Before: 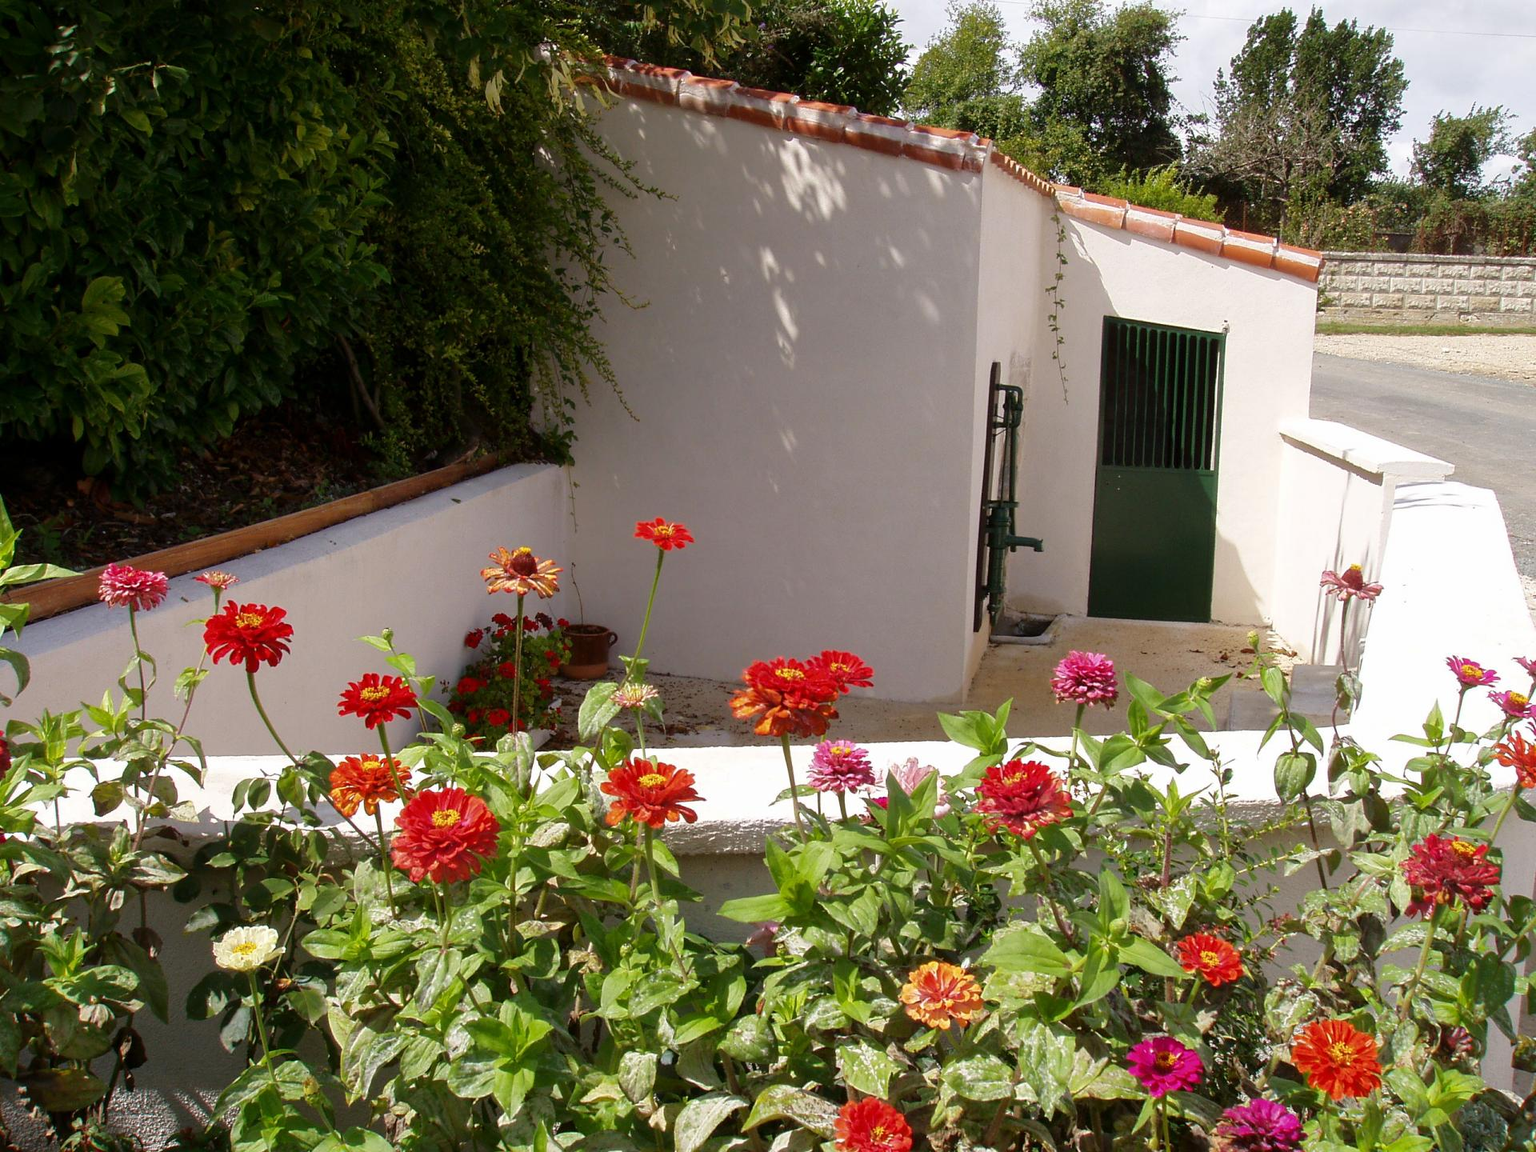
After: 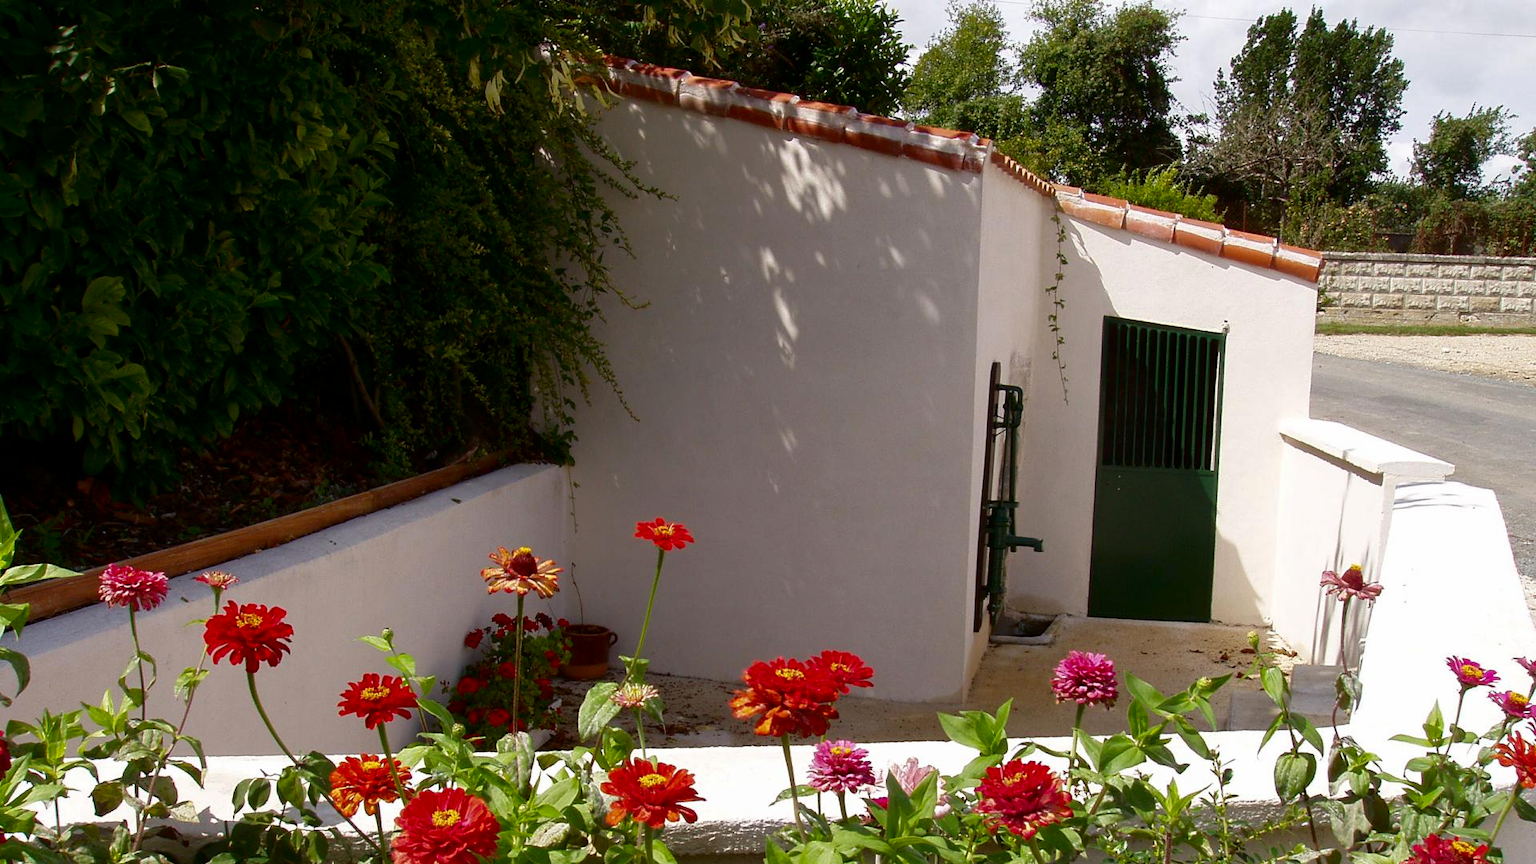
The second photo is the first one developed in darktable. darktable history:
contrast brightness saturation: contrast 0.07, brightness -0.13, saturation 0.06
crop: bottom 24.988%
